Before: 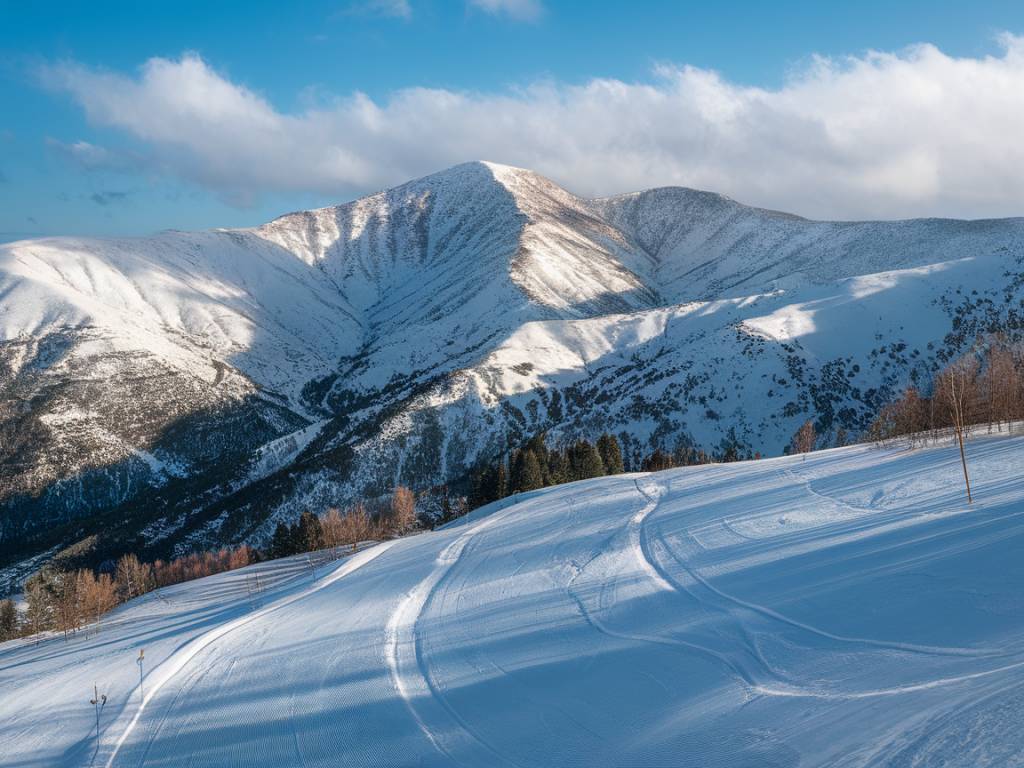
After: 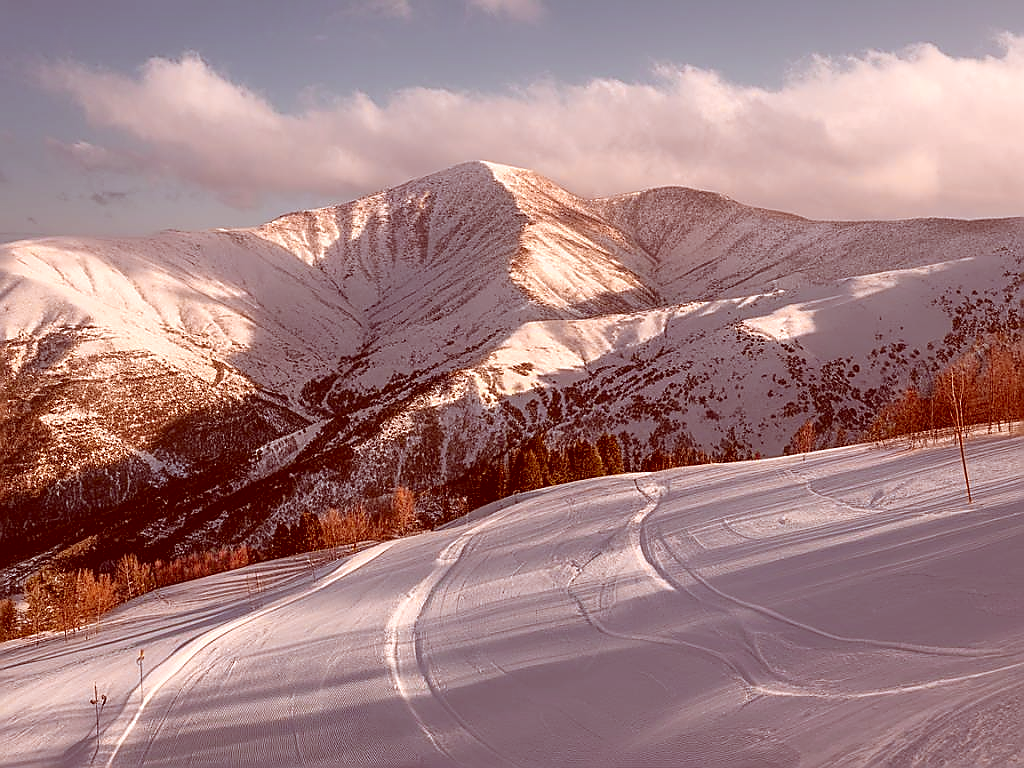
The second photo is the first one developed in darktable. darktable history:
color zones: curves: ch0 [(0.224, 0.526) (0.75, 0.5)]; ch1 [(0.055, 0.526) (0.224, 0.761) (0.377, 0.526) (0.75, 0.5)]
sharpen: radius 1.4, amount 1.25, threshold 0.7
color correction: highlights a* 9.03, highlights b* 8.71, shadows a* 40, shadows b* 40, saturation 0.8
